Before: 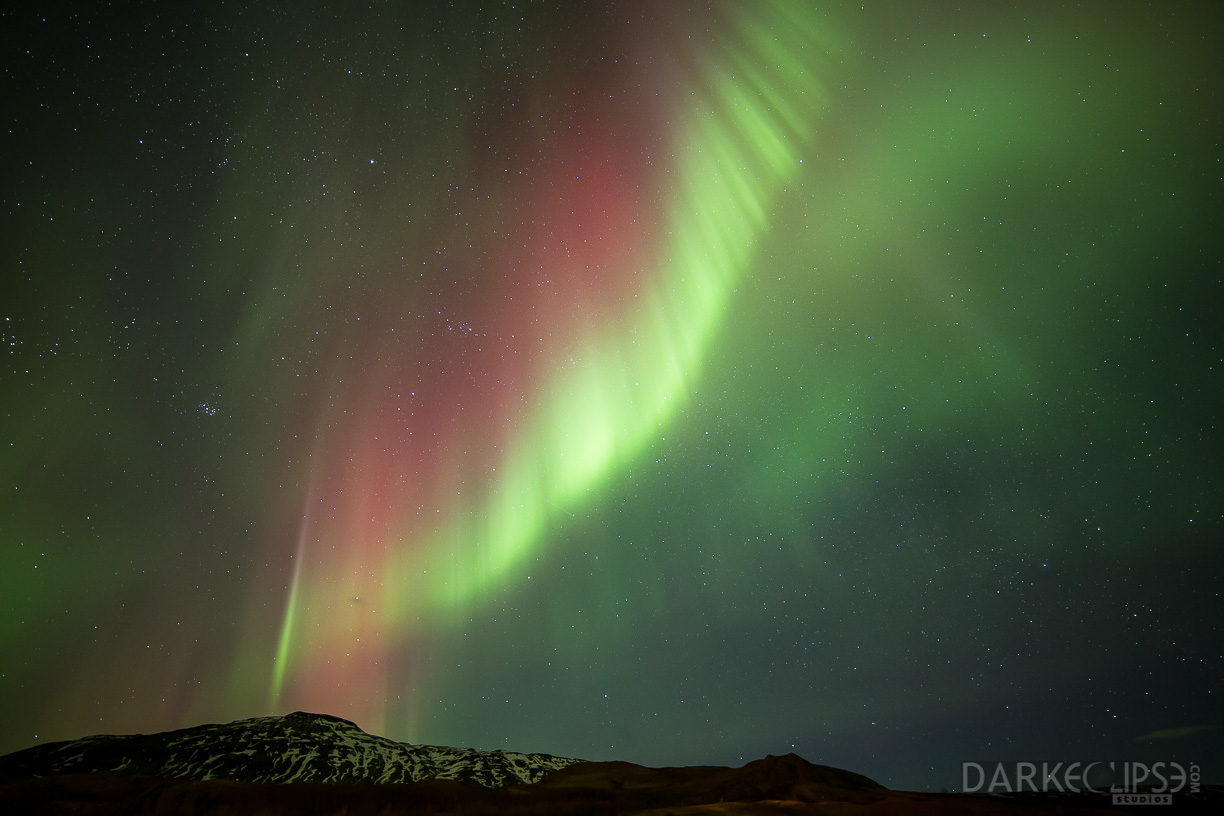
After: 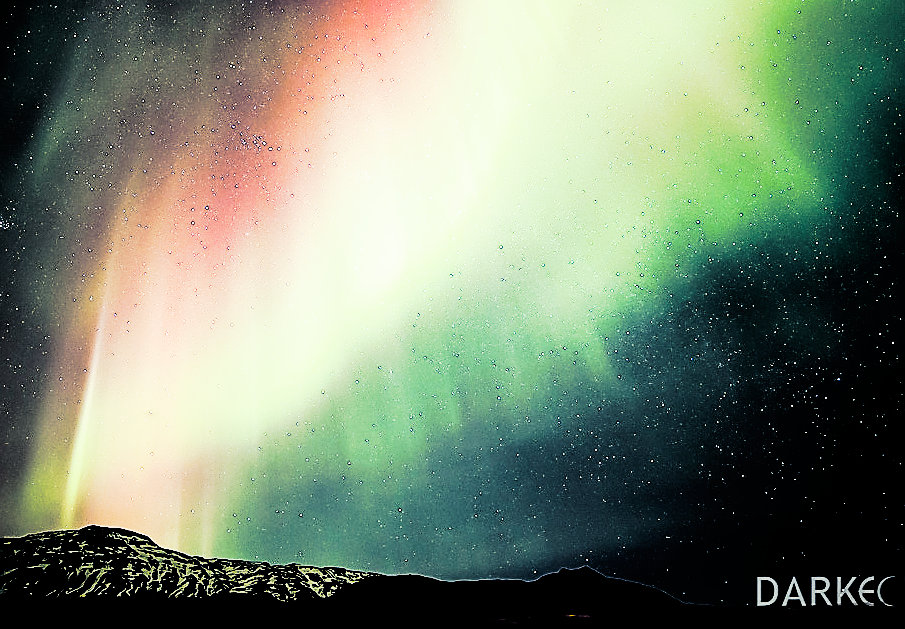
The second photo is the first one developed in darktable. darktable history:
crop: left 16.871%, top 22.857%, right 9.116%
split-toning: shadows › hue 230.4°
base curve: curves: ch0 [(0, 0) (0.028, 0.03) (0.121, 0.232) (0.46, 0.748) (0.859, 0.968) (1, 1)], preserve colors none
tone curve: curves: ch0 [(0, 0) (0.003, 0.001) (0.011, 0.001) (0.025, 0.001) (0.044, 0.001) (0.069, 0.003) (0.1, 0.007) (0.136, 0.013) (0.177, 0.032) (0.224, 0.083) (0.277, 0.157) (0.335, 0.237) (0.399, 0.334) (0.468, 0.446) (0.543, 0.562) (0.623, 0.683) (0.709, 0.801) (0.801, 0.869) (0.898, 0.918) (1, 1)], preserve colors none
sharpen: radius 1.4, amount 1.25, threshold 0.7
rgb curve: curves: ch0 [(0, 0) (0.21, 0.15) (0.24, 0.21) (0.5, 0.75) (0.75, 0.96) (0.89, 0.99) (1, 1)]; ch1 [(0, 0.02) (0.21, 0.13) (0.25, 0.2) (0.5, 0.67) (0.75, 0.9) (0.89, 0.97) (1, 1)]; ch2 [(0, 0.02) (0.21, 0.13) (0.25, 0.2) (0.5, 0.67) (0.75, 0.9) (0.89, 0.97) (1, 1)], compensate middle gray true
